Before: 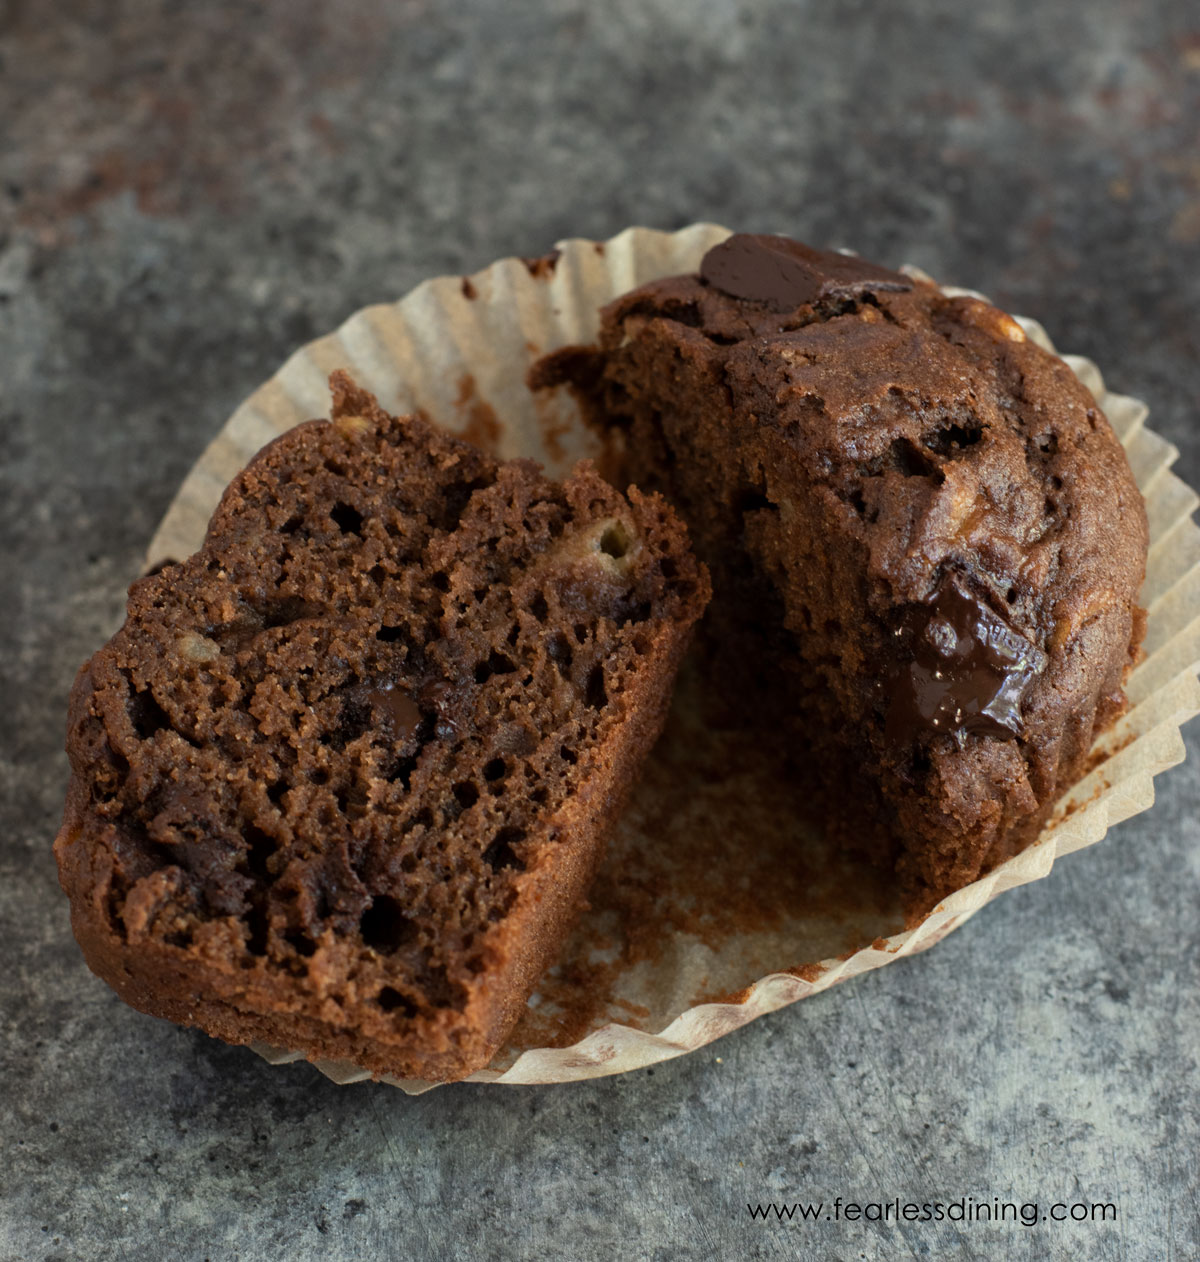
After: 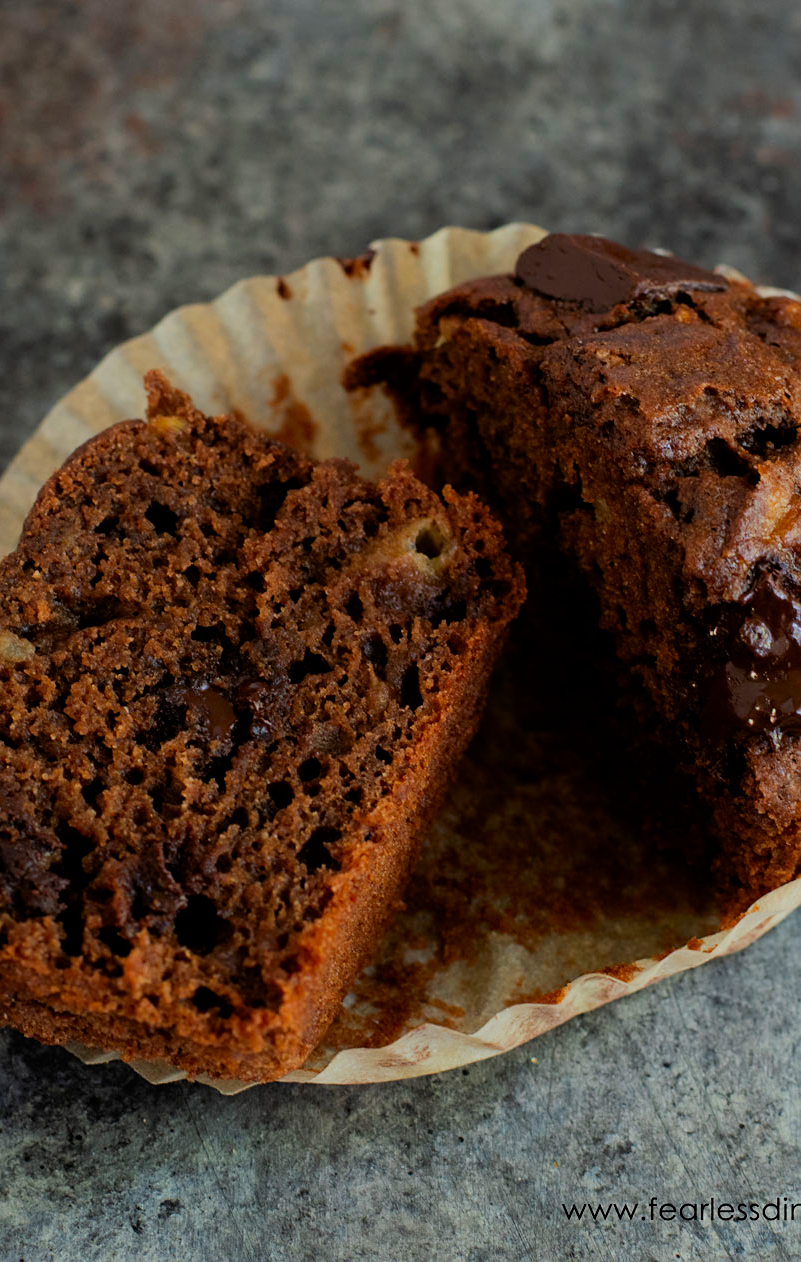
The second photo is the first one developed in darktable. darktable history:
filmic rgb: black relative exposure -7.41 EV, white relative exposure 4.84 EV, hardness 3.39, iterations of high-quality reconstruction 0
sharpen: amount 0.202
crop: left 15.425%, right 17.744%
color zones: curves: ch1 [(0.238, 0.163) (0.476, 0.2) (0.733, 0.322) (0.848, 0.134)], mix -119.68%
contrast brightness saturation: brightness -0.024, saturation 0.35
